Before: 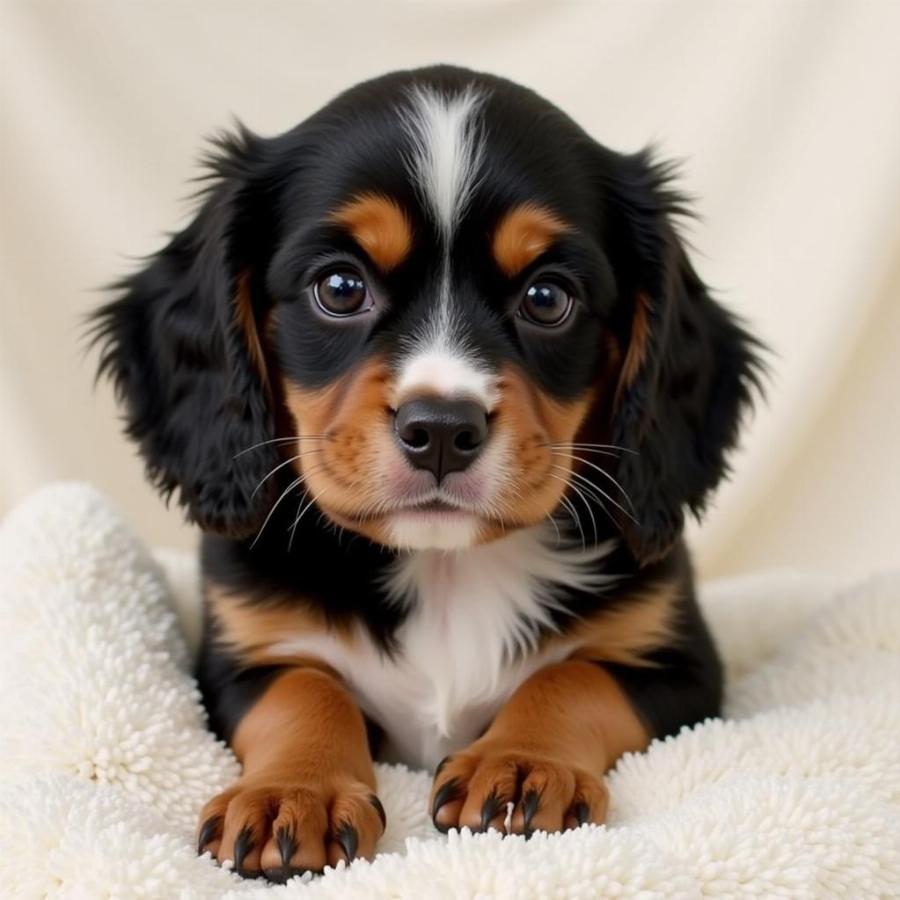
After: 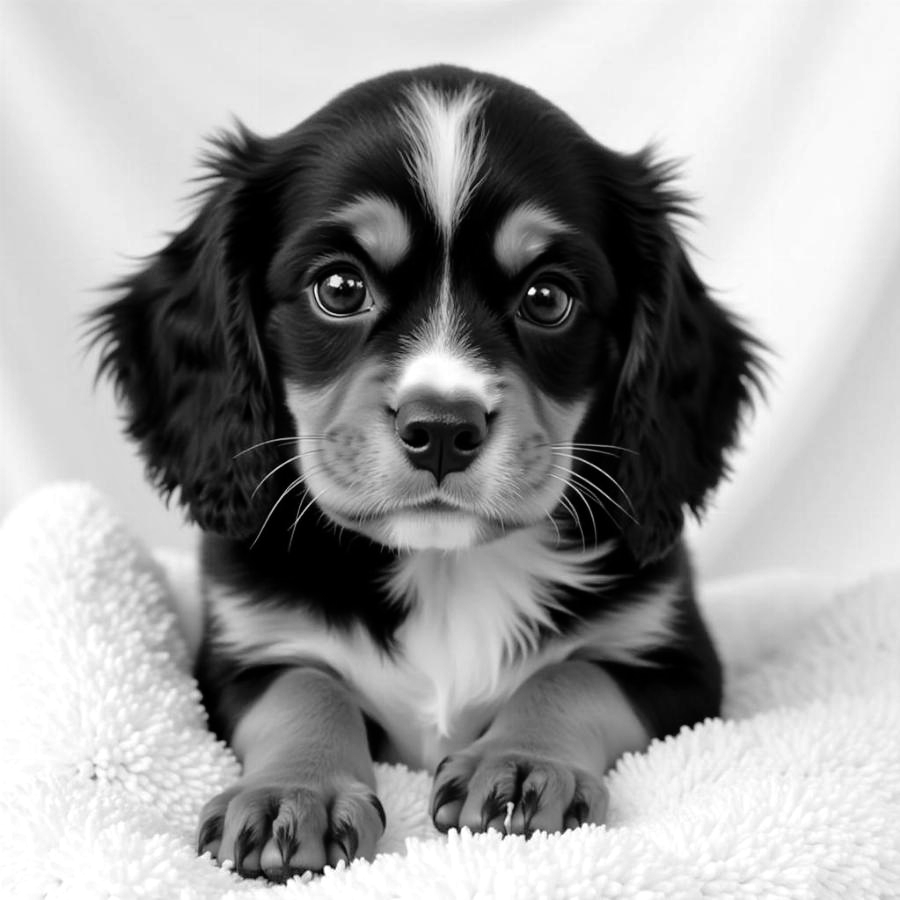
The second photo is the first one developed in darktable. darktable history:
tone equalizer: -8 EV 0.001 EV, -7 EV -0.004 EV, -6 EV 0.009 EV, -5 EV 0.032 EV, -4 EV 0.276 EV, -3 EV 0.644 EV, -2 EV 0.584 EV, -1 EV 0.187 EV, +0 EV 0.024 EV
monochrome: on, module defaults
color balance: contrast 10%
